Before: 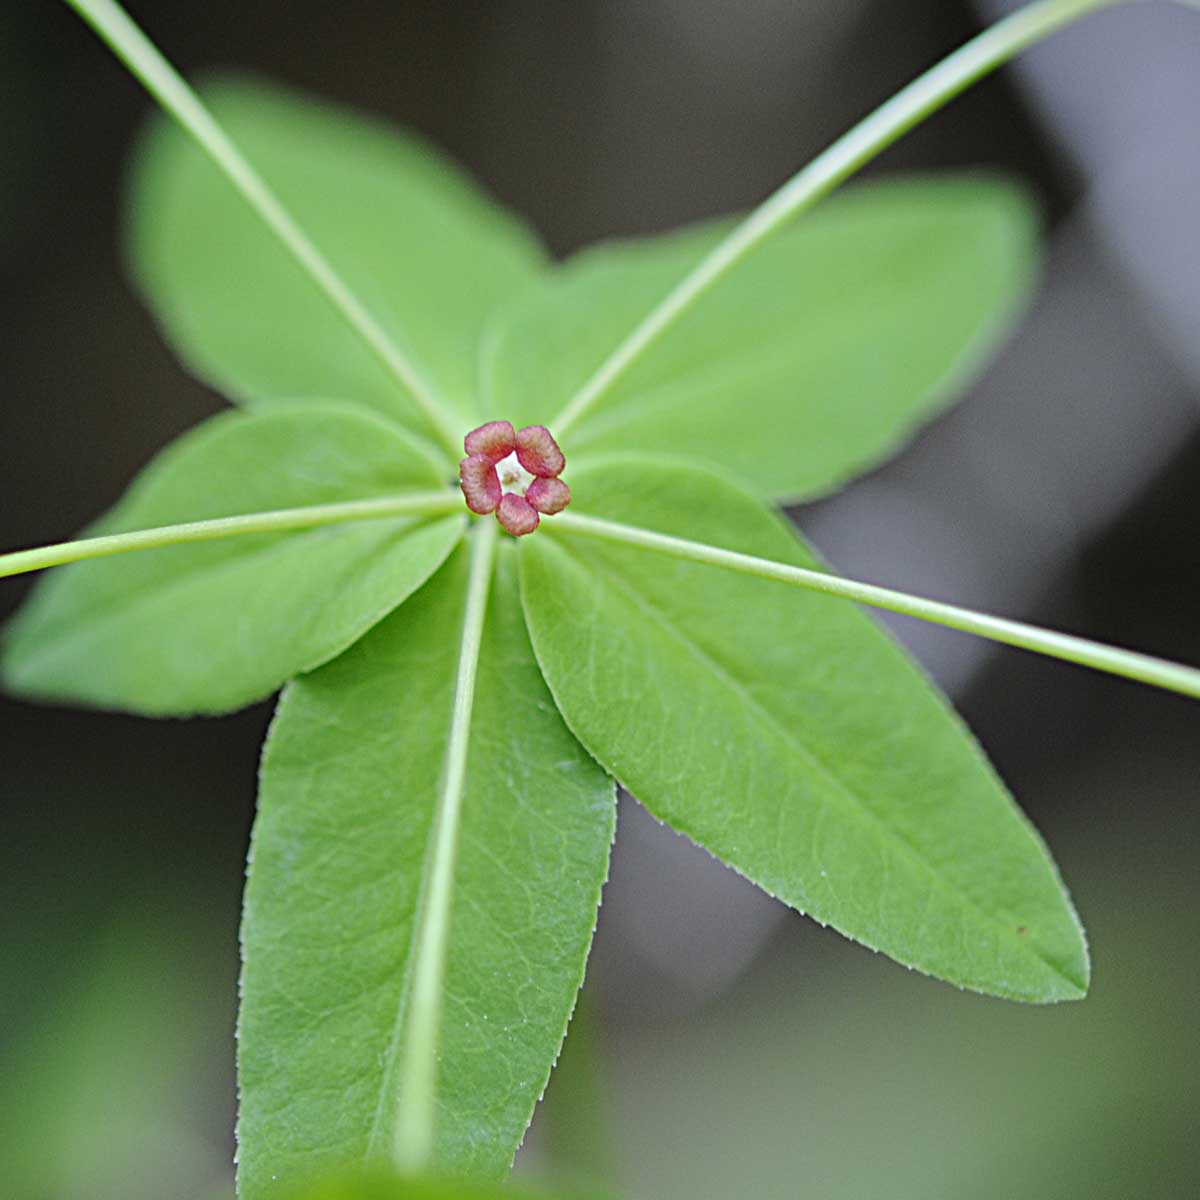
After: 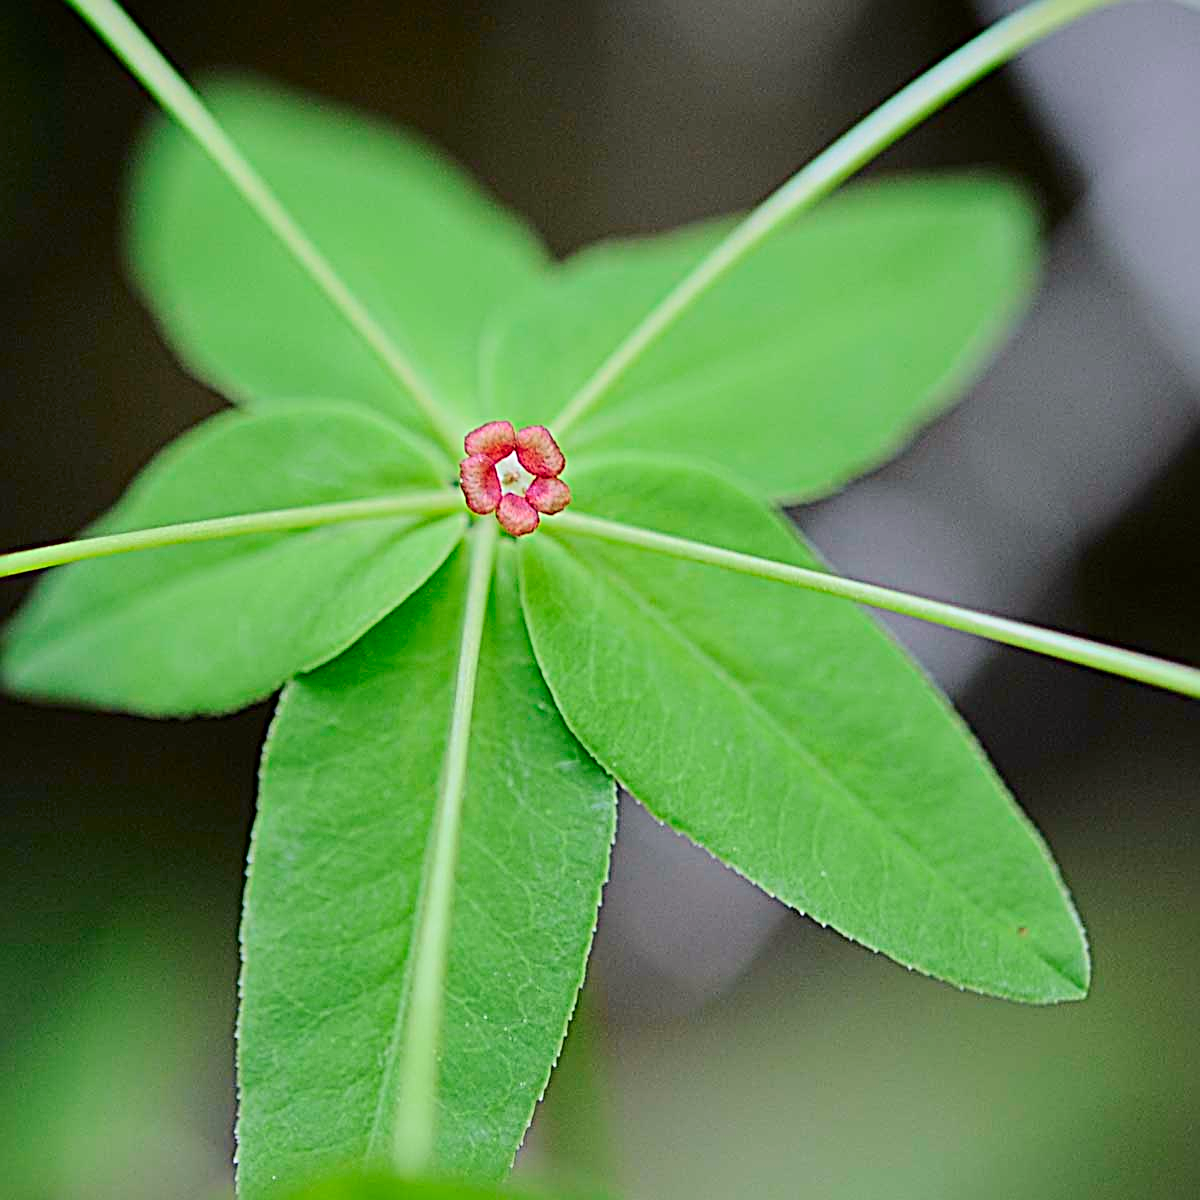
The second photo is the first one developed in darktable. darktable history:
sharpen: radius 2.973, amount 0.765
tone curve: curves: ch0 [(0, 0) (0.091, 0.066) (0.184, 0.16) (0.491, 0.519) (0.748, 0.765) (1, 0.919)]; ch1 [(0, 0) (0.179, 0.173) (0.322, 0.32) (0.424, 0.424) (0.502, 0.504) (0.56, 0.575) (0.631, 0.675) (0.777, 0.806) (1, 1)]; ch2 [(0, 0) (0.434, 0.447) (0.497, 0.498) (0.539, 0.566) (0.676, 0.691) (1, 1)], color space Lab, independent channels, preserve colors none
